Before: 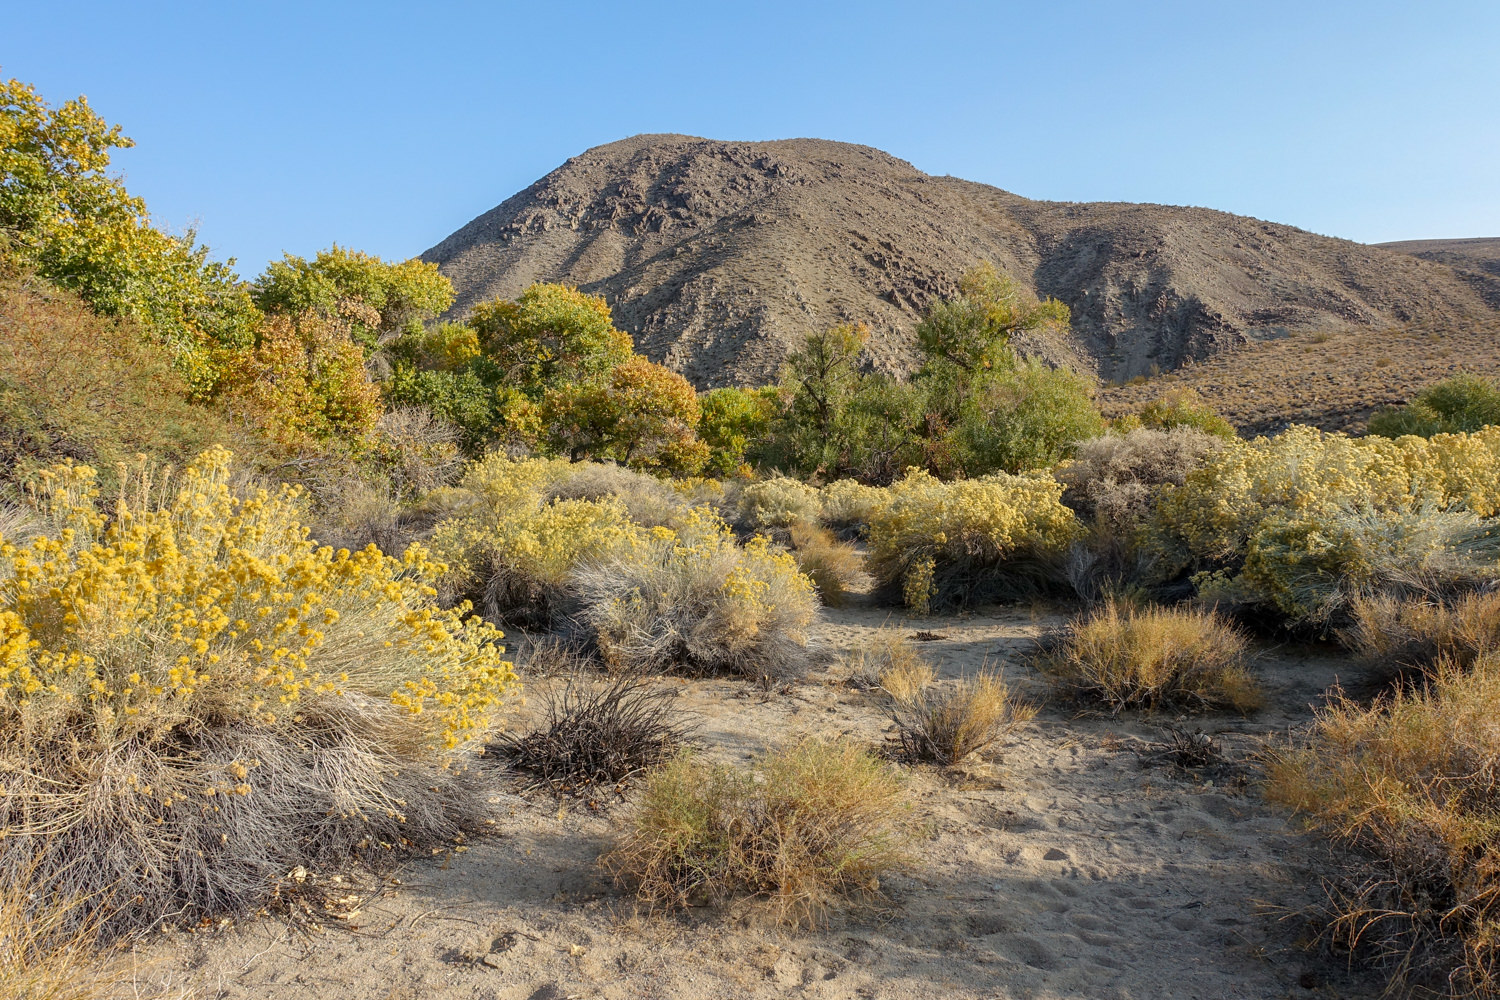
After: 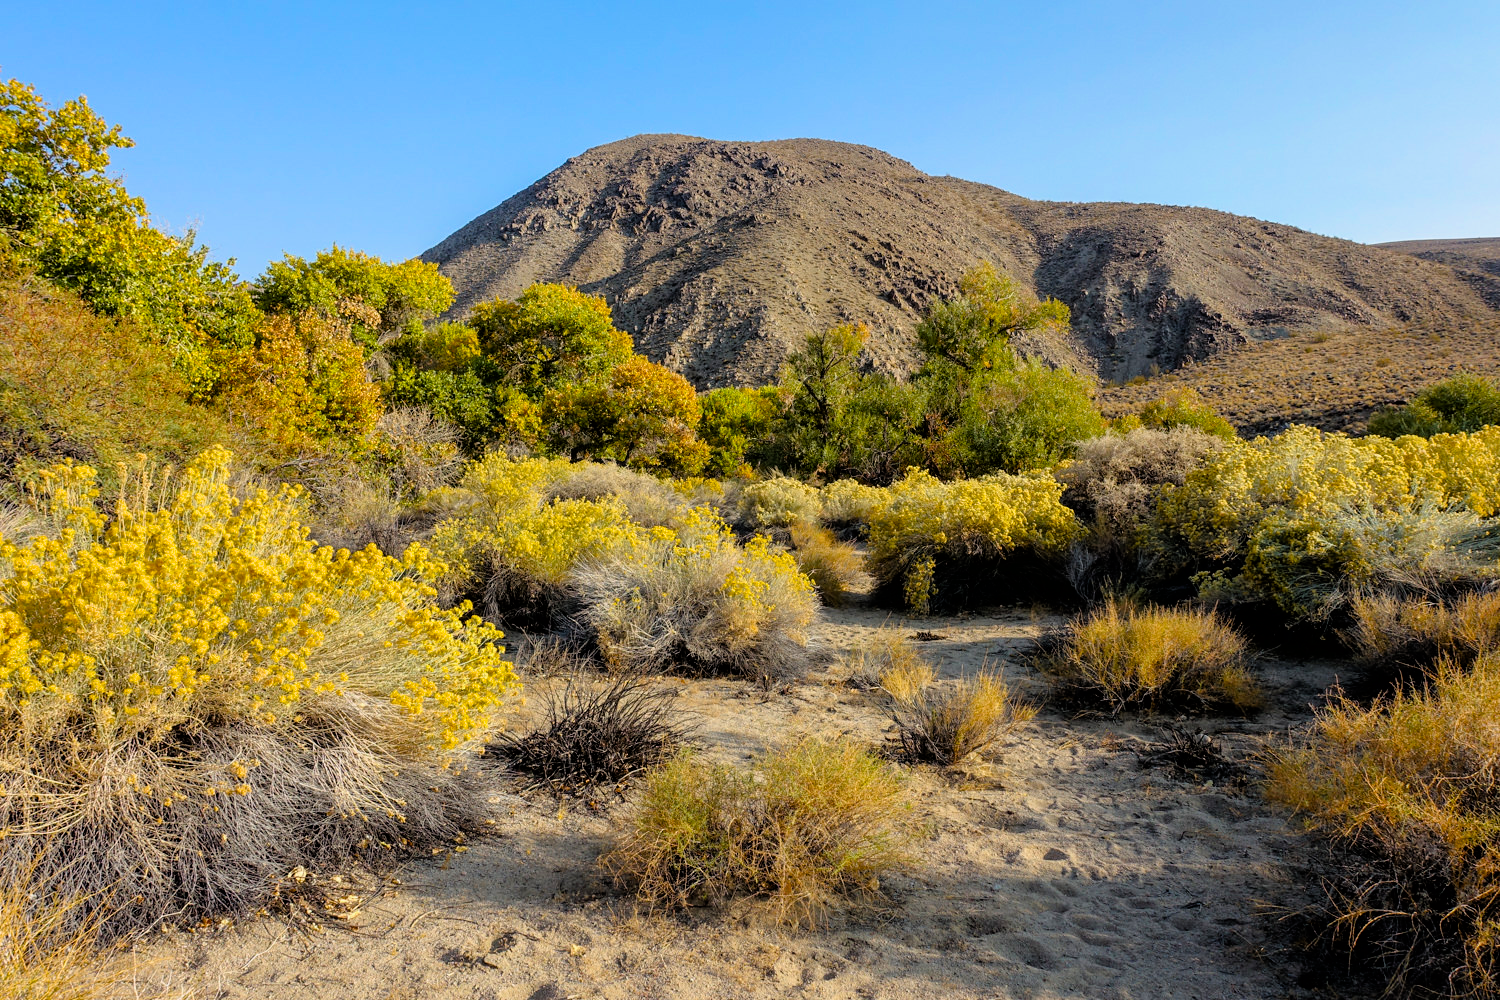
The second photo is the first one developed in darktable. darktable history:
filmic rgb: black relative exposure -4.91 EV, white relative exposure 2.83 EV, hardness 3.7, iterations of high-quality reconstruction 0
color balance rgb: linear chroma grading › global chroma 15.077%, perceptual saturation grading › global saturation 16.225%, global vibrance 20%
